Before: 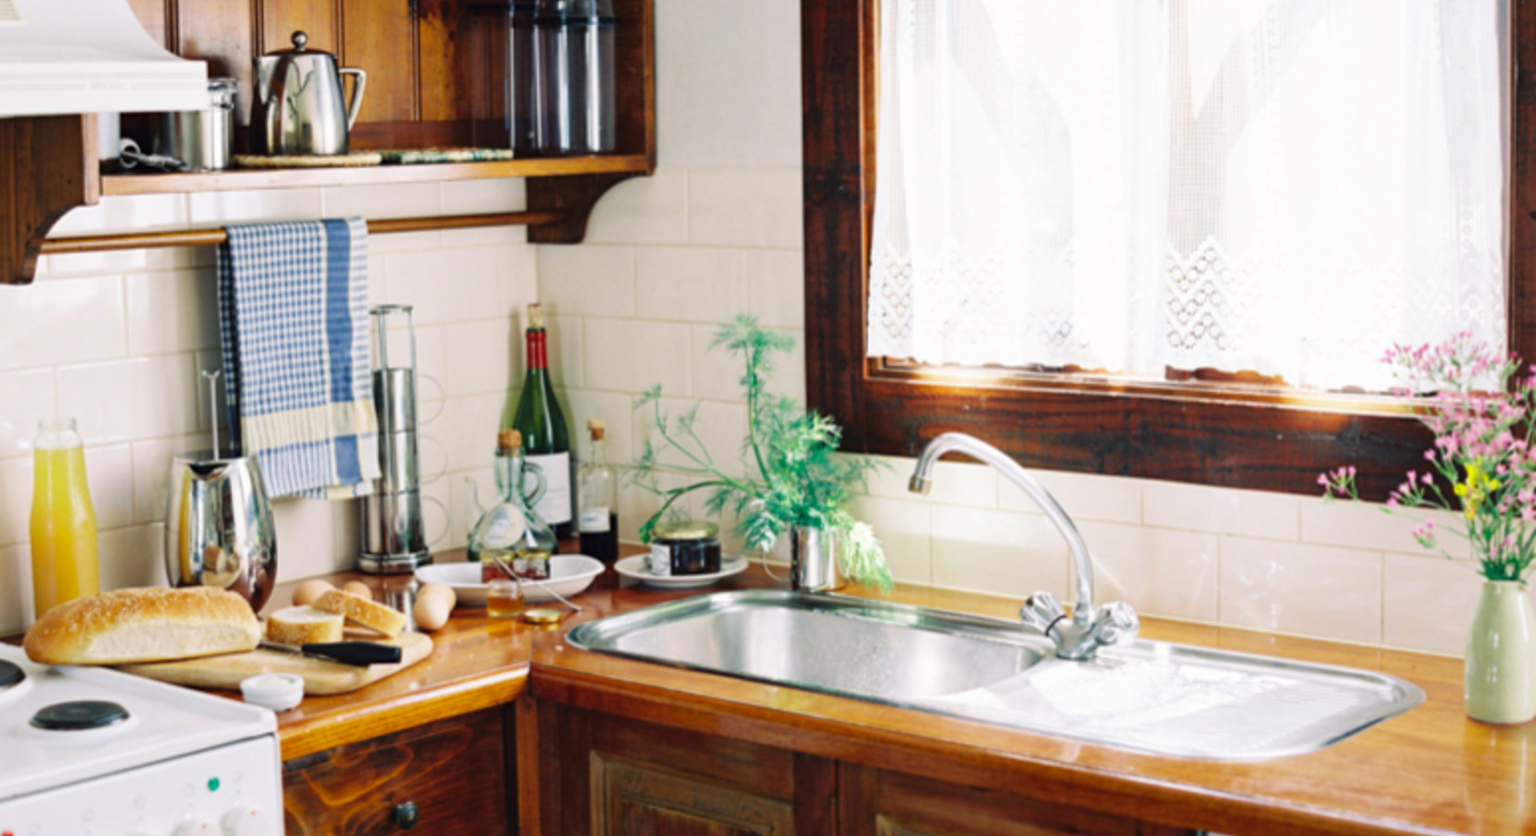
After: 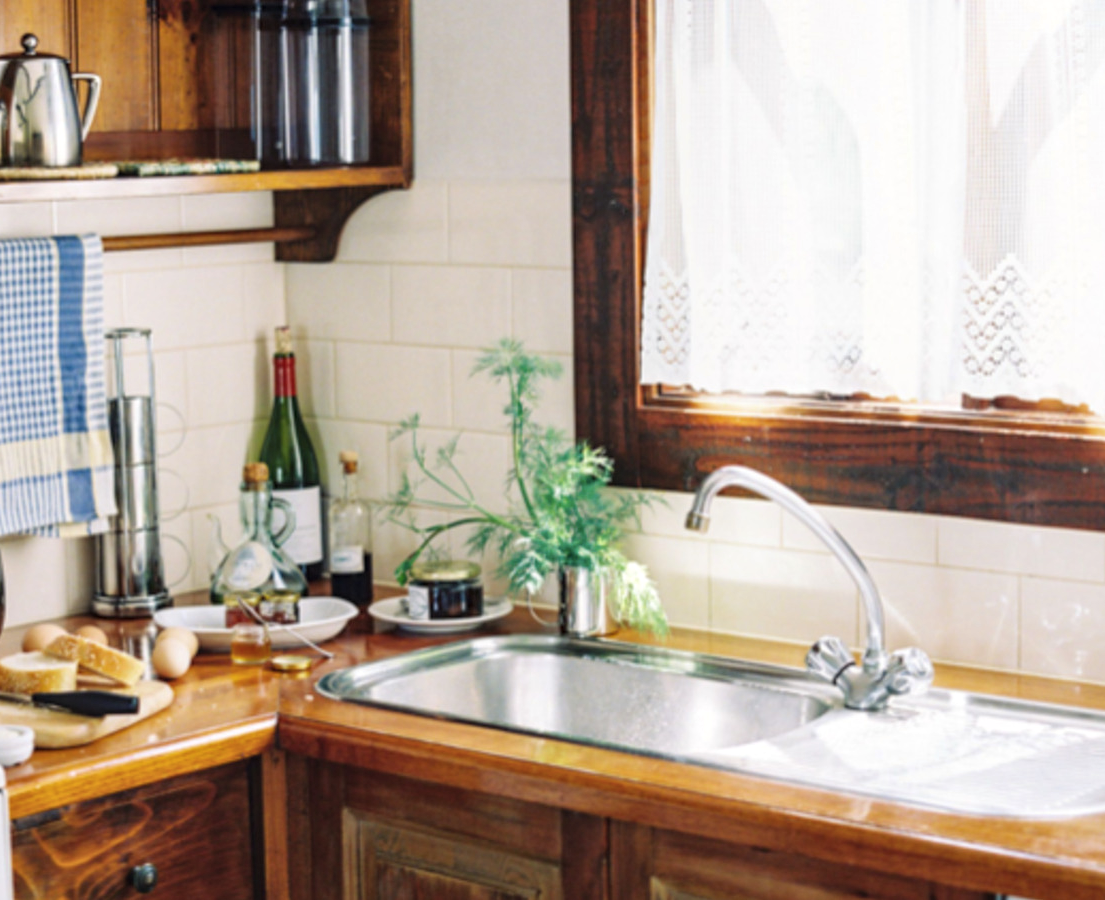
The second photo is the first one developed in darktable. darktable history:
local contrast: on, module defaults
crop and rotate: left 17.732%, right 15.423%
contrast brightness saturation: contrast 0.03, brightness 0.06, saturation 0.13
